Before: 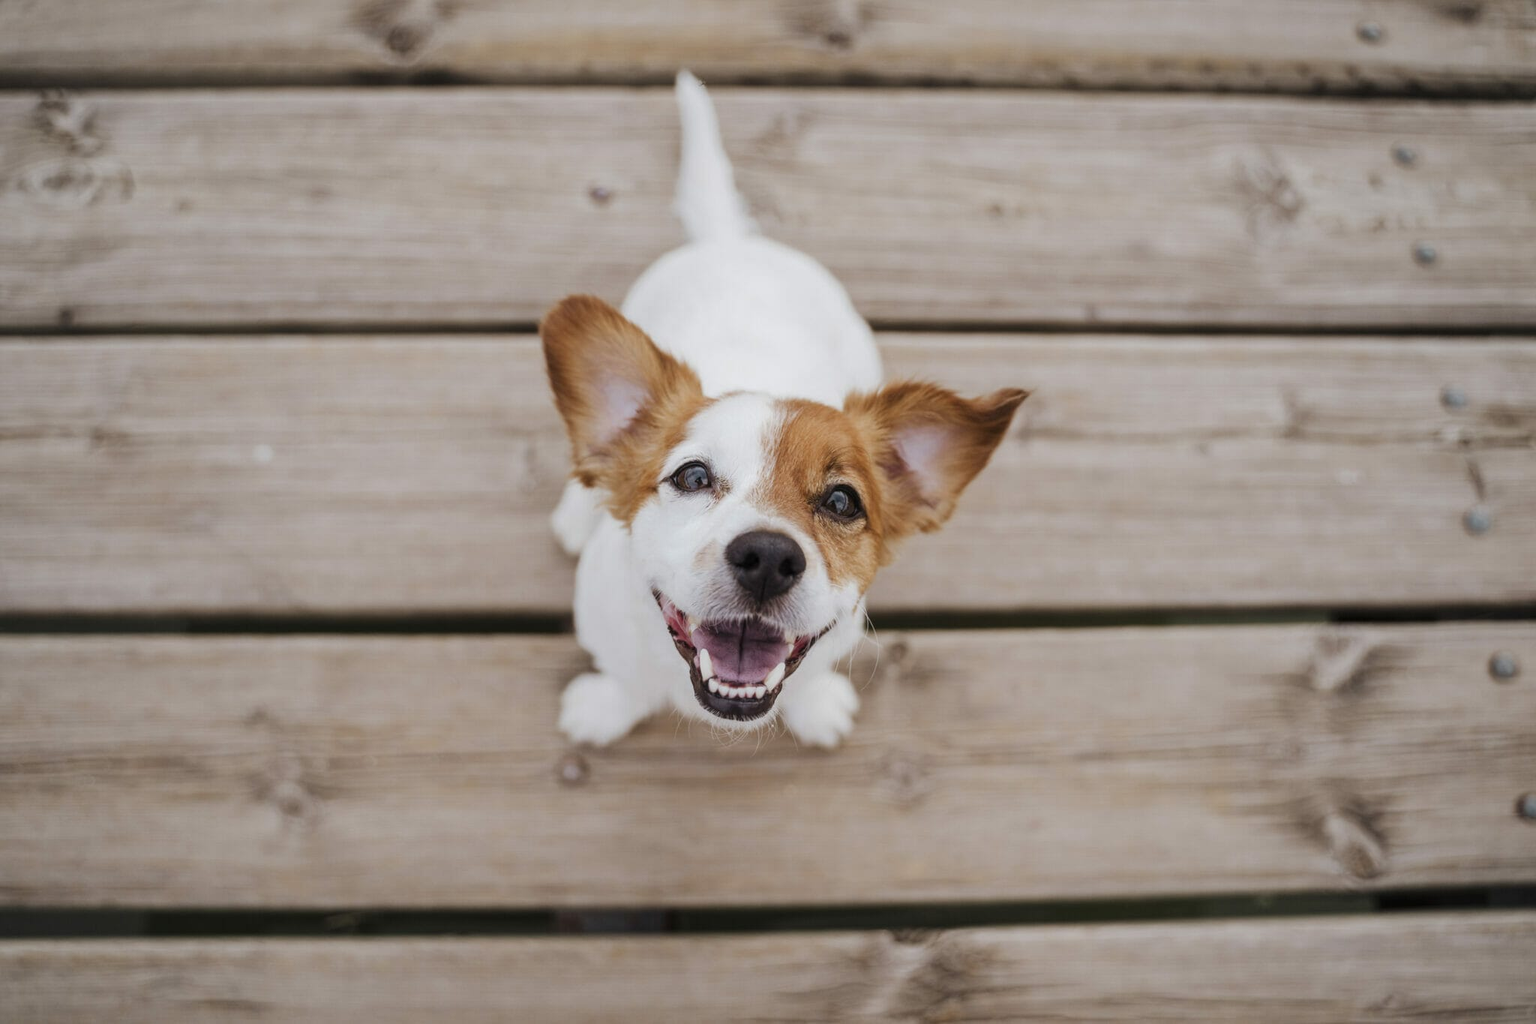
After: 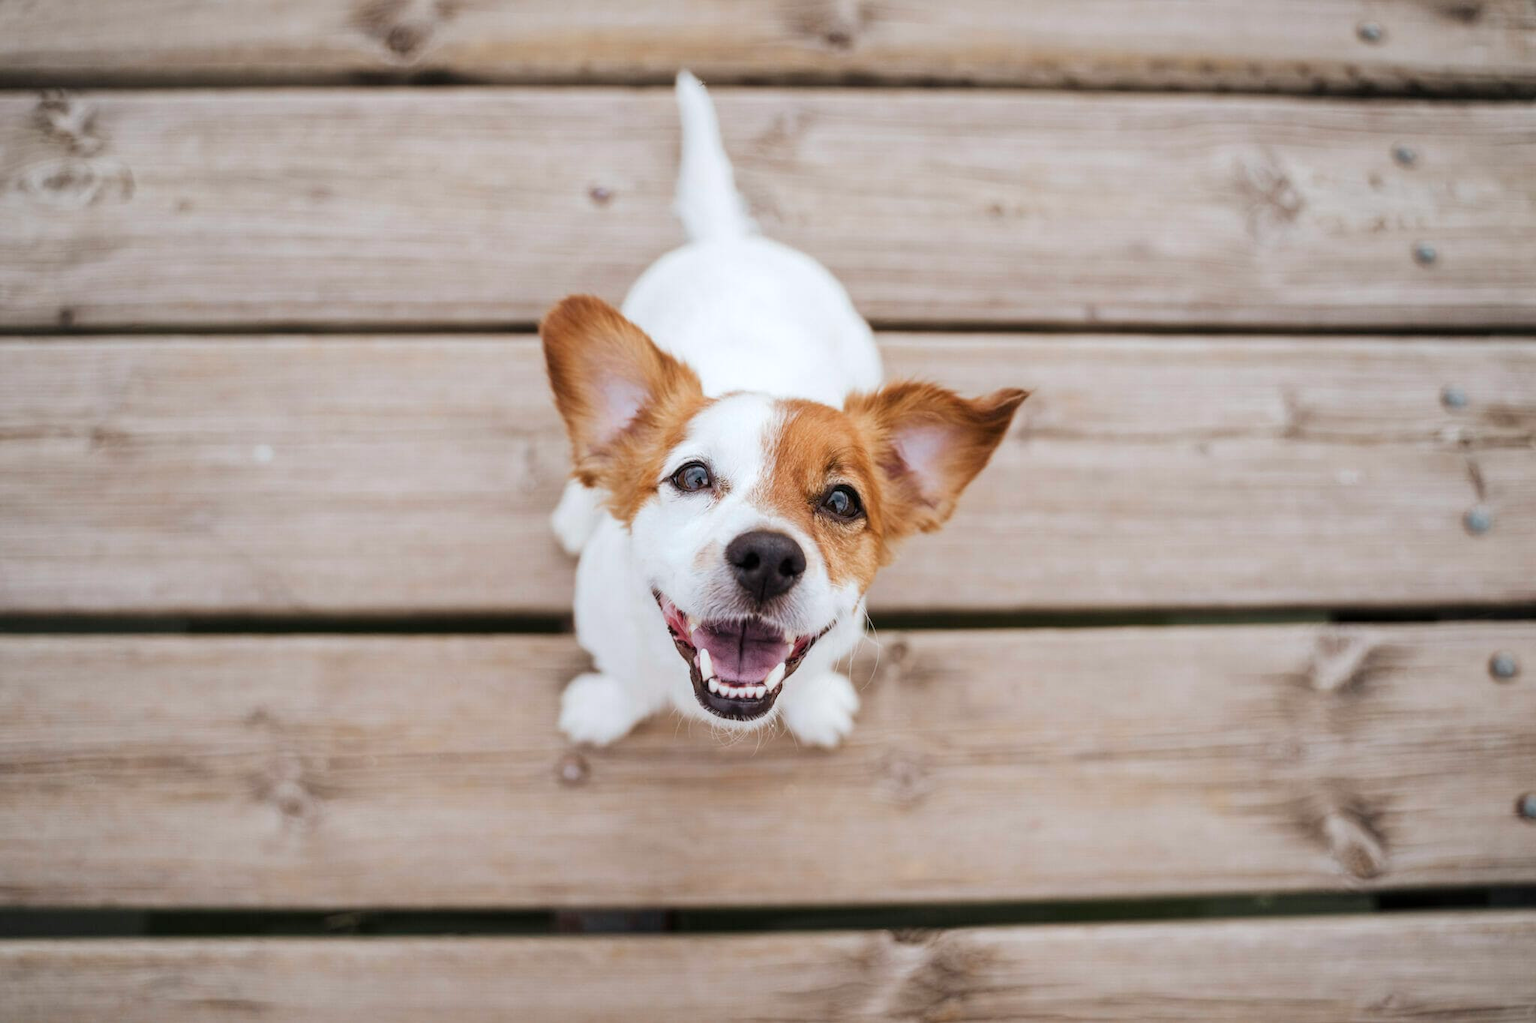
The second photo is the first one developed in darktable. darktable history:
exposure: exposure 0.3 EV, compensate highlight preservation false
white balance: red 0.988, blue 1.017
